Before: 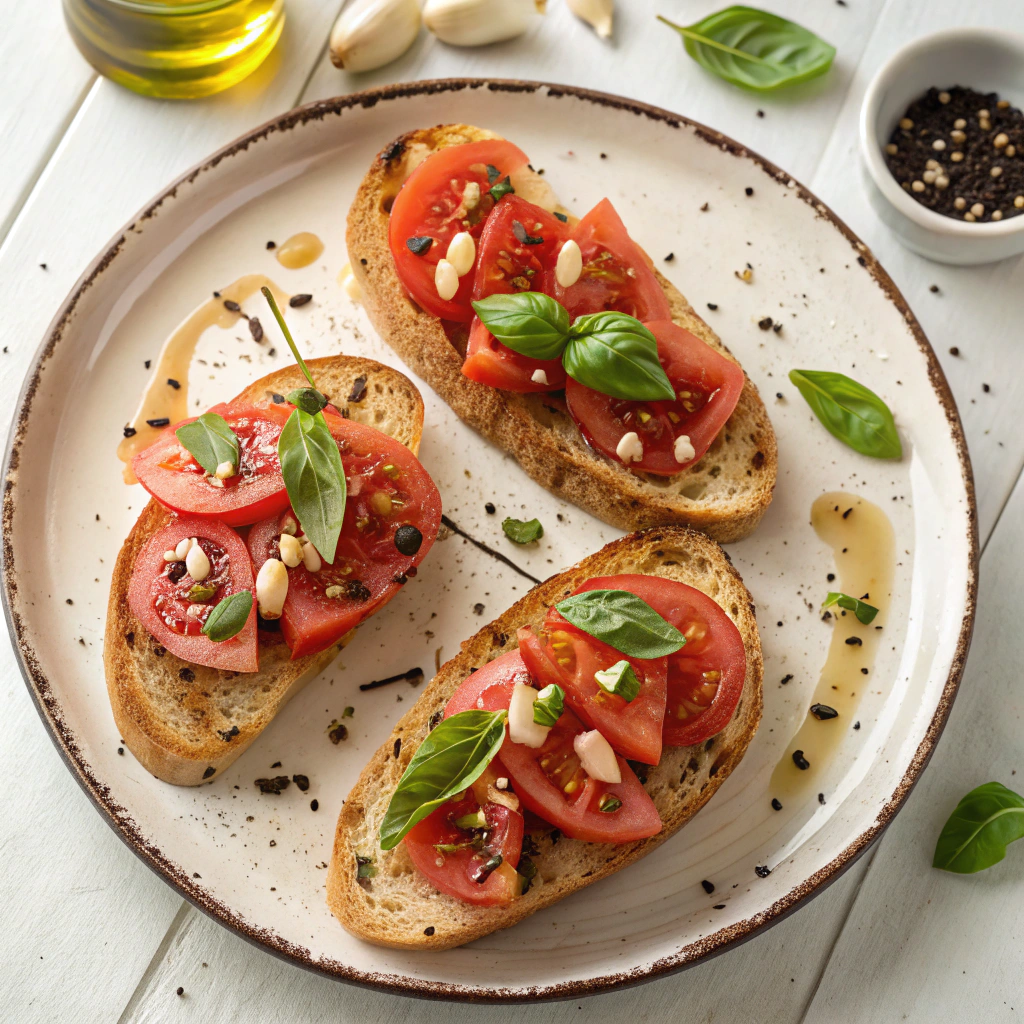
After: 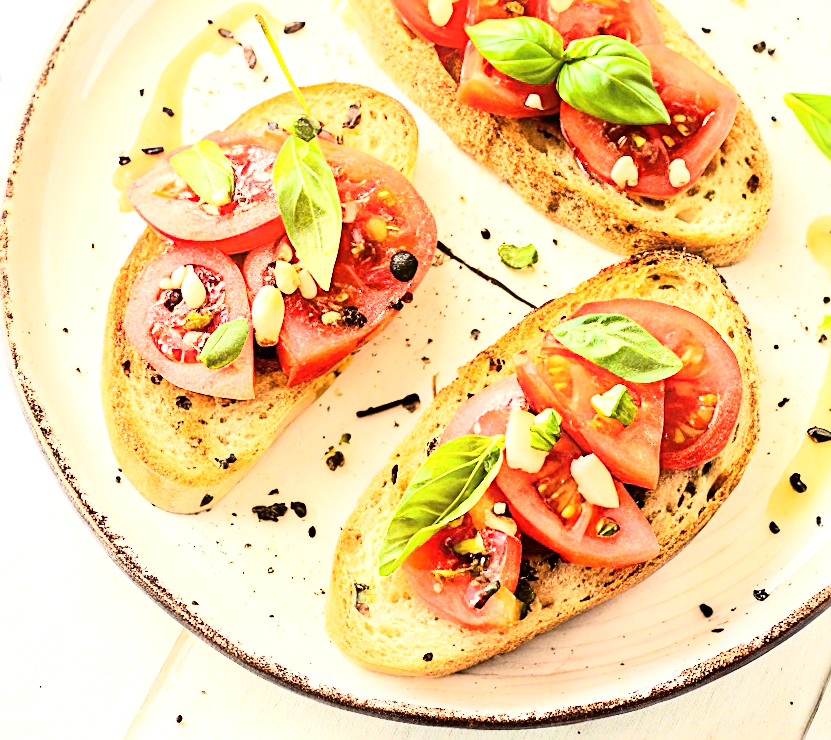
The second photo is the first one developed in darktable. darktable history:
crop: top 26.531%, right 17.959%
exposure: black level correction 0.001, exposure 1.3 EV, compensate highlight preservation false
sharpen: radius 2.167, amount 0.381, threshold 0
rgb curve: curves: ch0 [(0, 0) (0.21, 0.15) (0.24, 0.21) (0.5, 0.75) (0.75, 0.96) (0.89, 0.99) (1, 1)]; ch1 [(0, 0.02) (0.21, 0.13) (0.25, 0.2) (0.5, 0.67) (0.75, 0.9) (0.89, 0.97) (1, 1)]; ch2 [(0, 0.02) (0.21, 0.13) (0.25, 0.2) (0.5, 0.67) (0.75, 0.9) (0.89, 0.97) (1, 1)], compensate middle gray true
rotate and perspective: rotation -0.45°, automatic cropping original format, crop left 0.008, crop right 0.992, crop top 0.012, crop bottom 0.988
